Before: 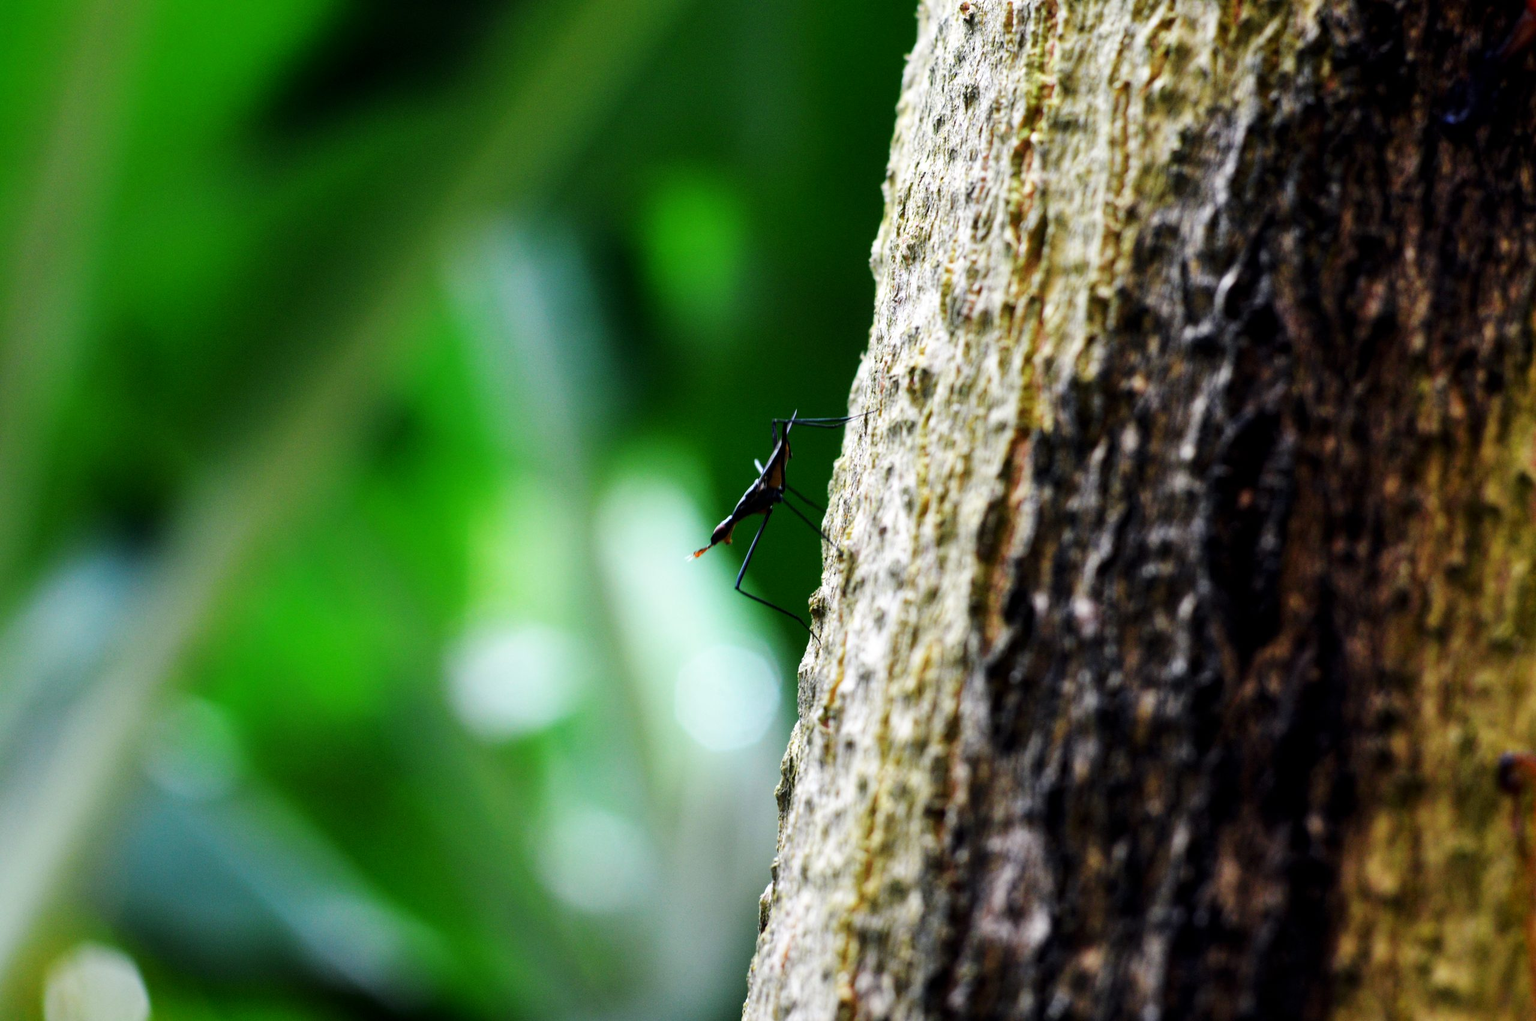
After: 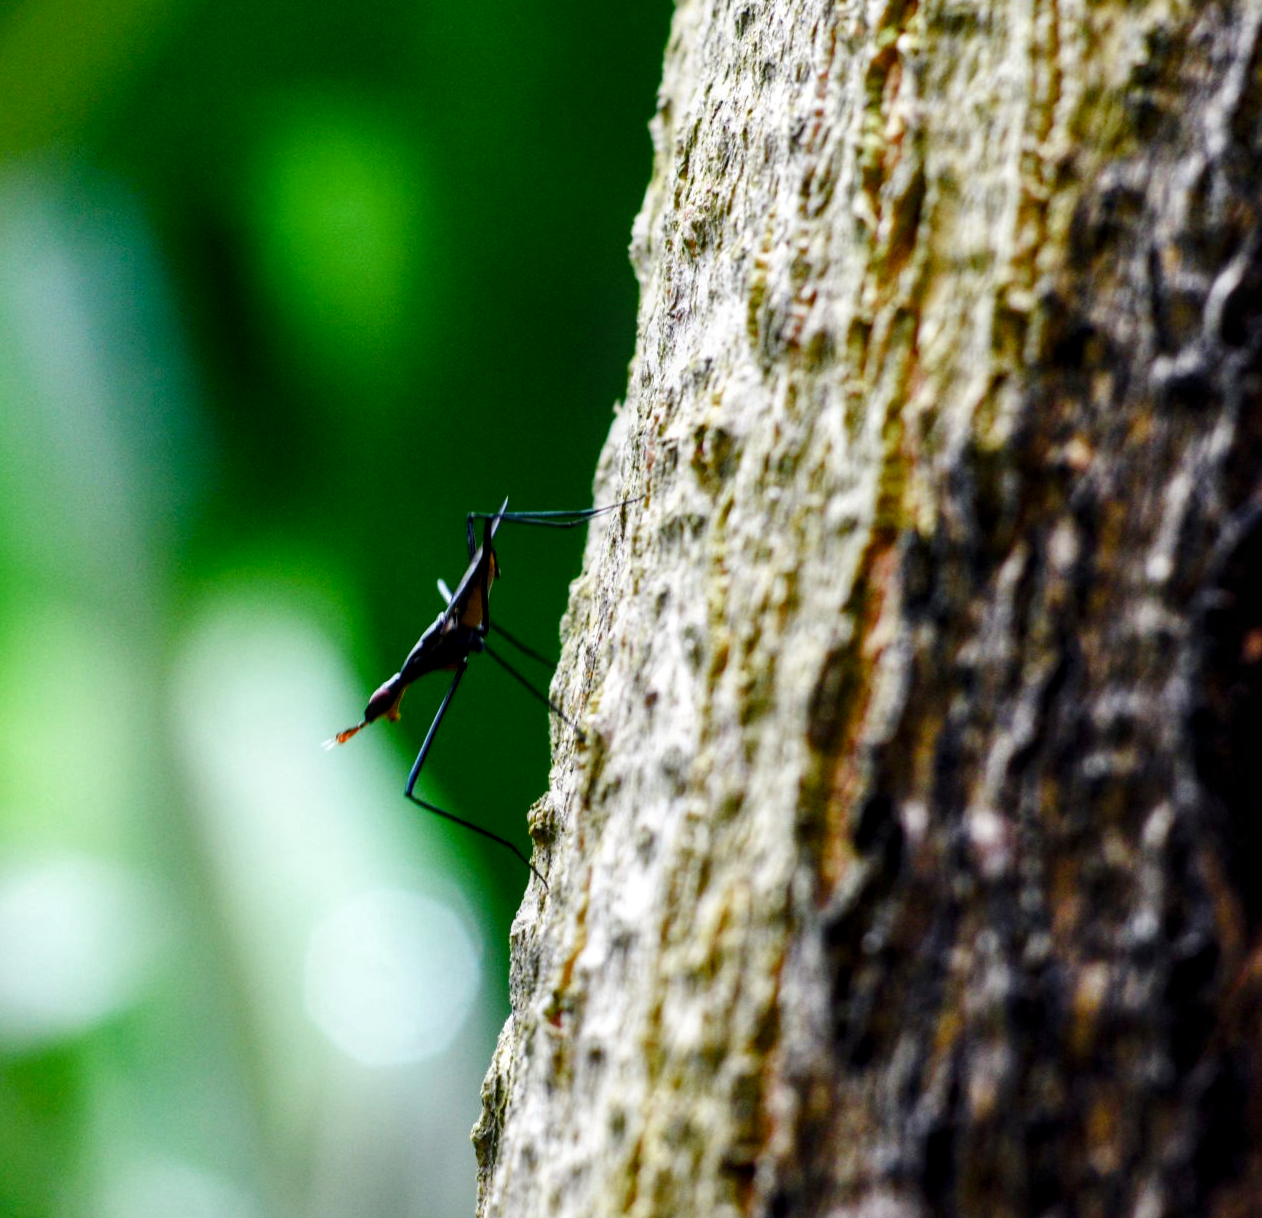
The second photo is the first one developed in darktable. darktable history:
local contrast: on, module defaults
crop: left 32.052%, top 10.946%, right 18.639%, bottom 17.433%
color balance rgb: perceptual saturation grading › global saturation 20%, perceptual saturation grading › highlights -50.158%, perceptual saturation grading › shadows 31.204%, global vibrance 20%
